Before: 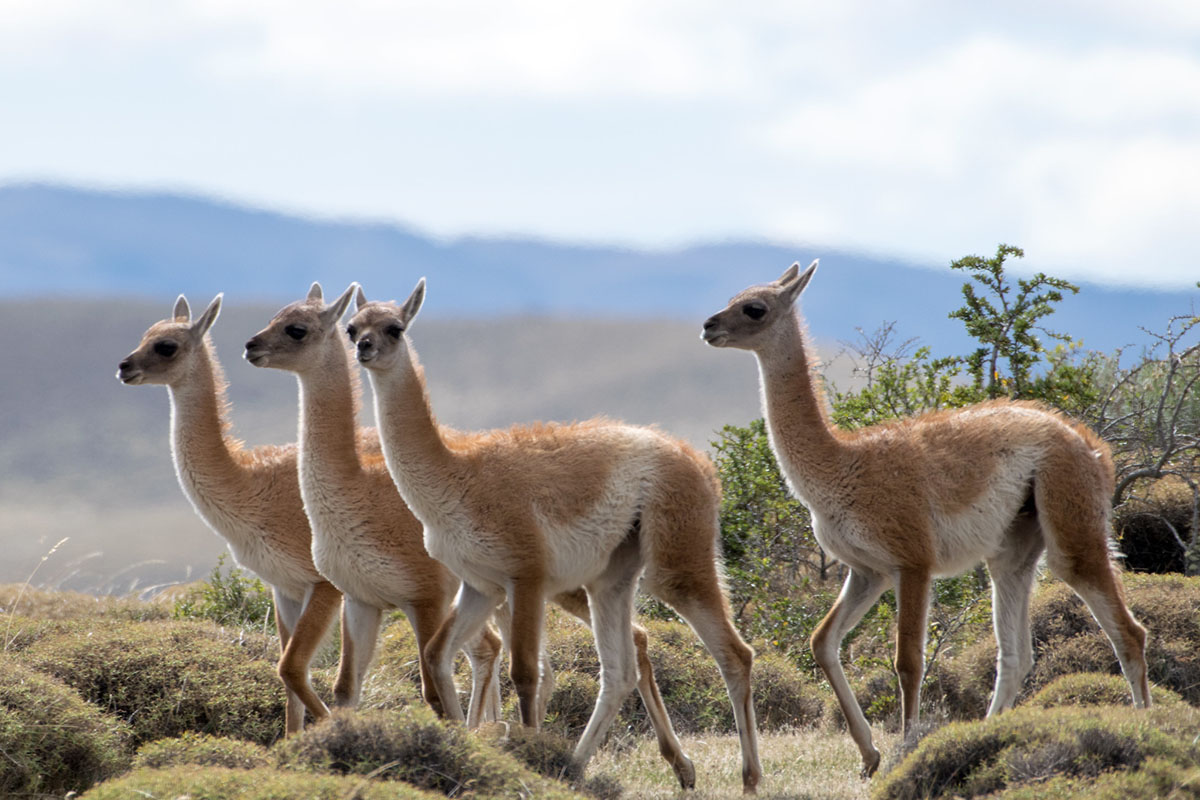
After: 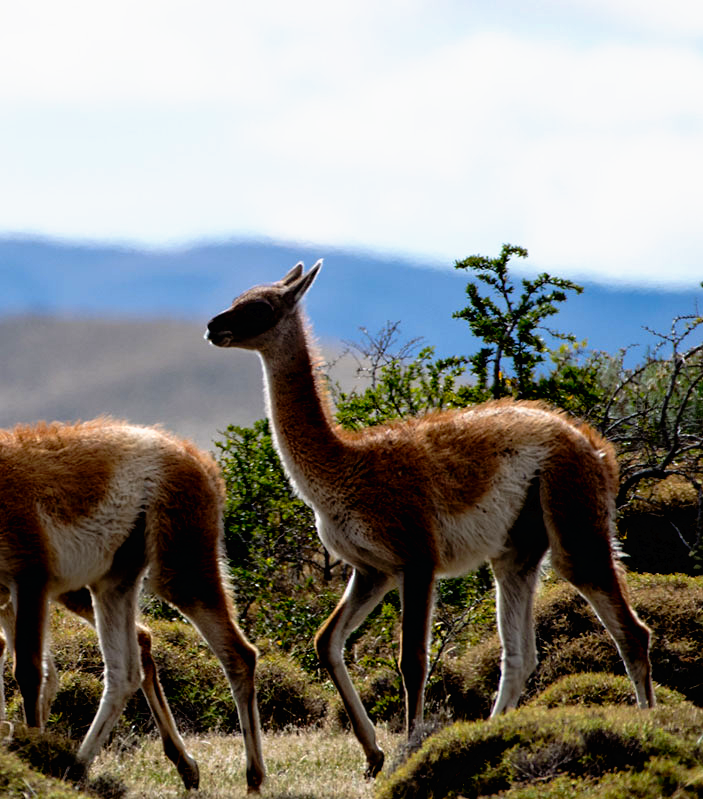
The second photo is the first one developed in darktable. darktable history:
exposure: exposure -2.002 EV, compensate highlight preservation false
tone curve: curves: ch0 [(0, 0) (0.003, 0.01) (0.011, 0.011) (0.025, 0.008) (0.044, 0.007) (0.069, 0.006) (0.1, 0.005) (0.136, 0.015) (0.177, 0.094) (0.224, 0.241) (0.277, 0.369) (0.335, 0.5) (0.399, 0.648) (0.468, 0.811) (0.543, 0.975) (0.623, 0.989) (0.709, 0.989) (0.801, 0.99) (0.898, 0.99) (1, 1)], preserve colors none
crop: left 41.402%
